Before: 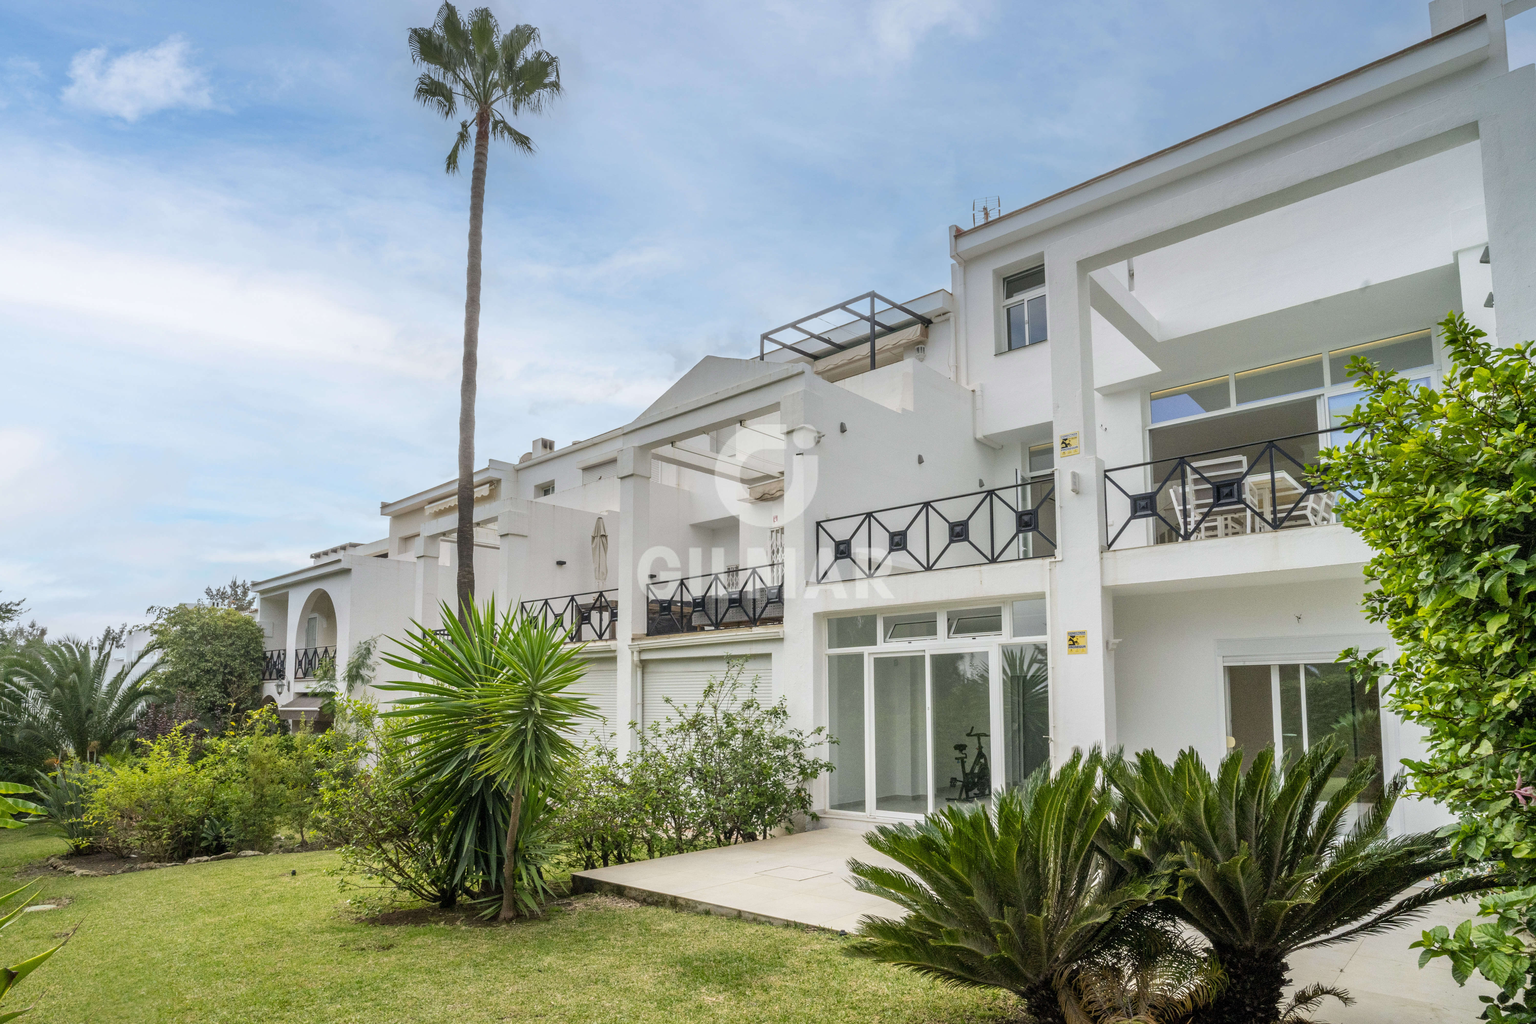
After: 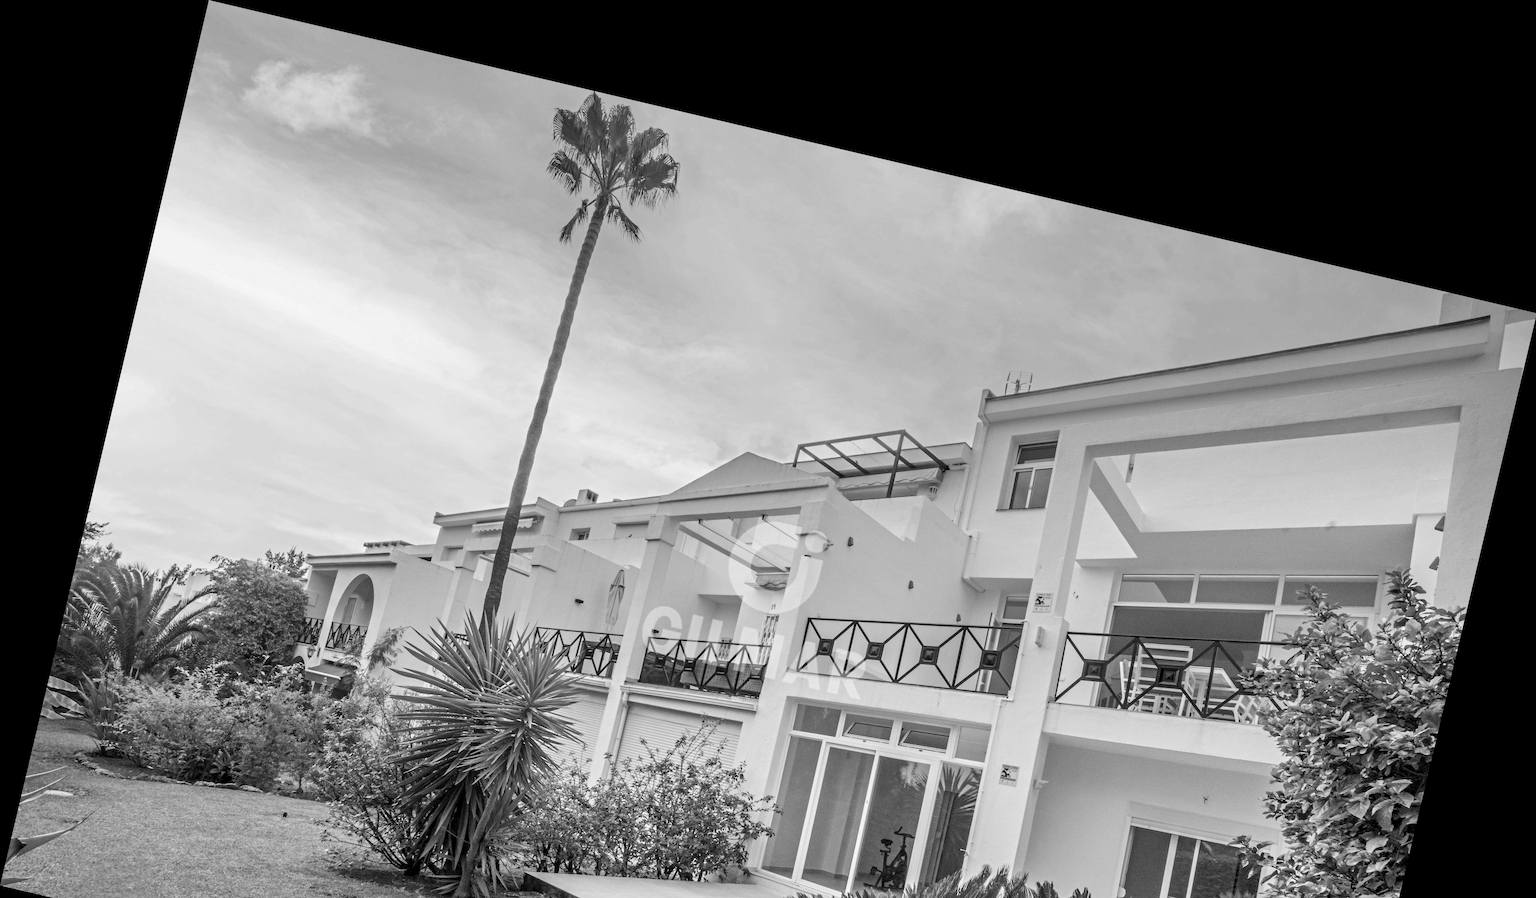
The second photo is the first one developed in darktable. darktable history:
monochrome: on, module defaults
color calibration: illuminant as shot in camera, x 0.358, y 0.373, temperature 4628.91 K
contrast equalizer: y [[0.5, 0.5, 0.544, 0.569, 0.5, 0.5], [0.5 ×6], [0.5 ×6], [0 ×6], [0 ×6]]
rotate and perspective: rotation 13.27°, automatic cropping off
crop: bottom 24.988%
